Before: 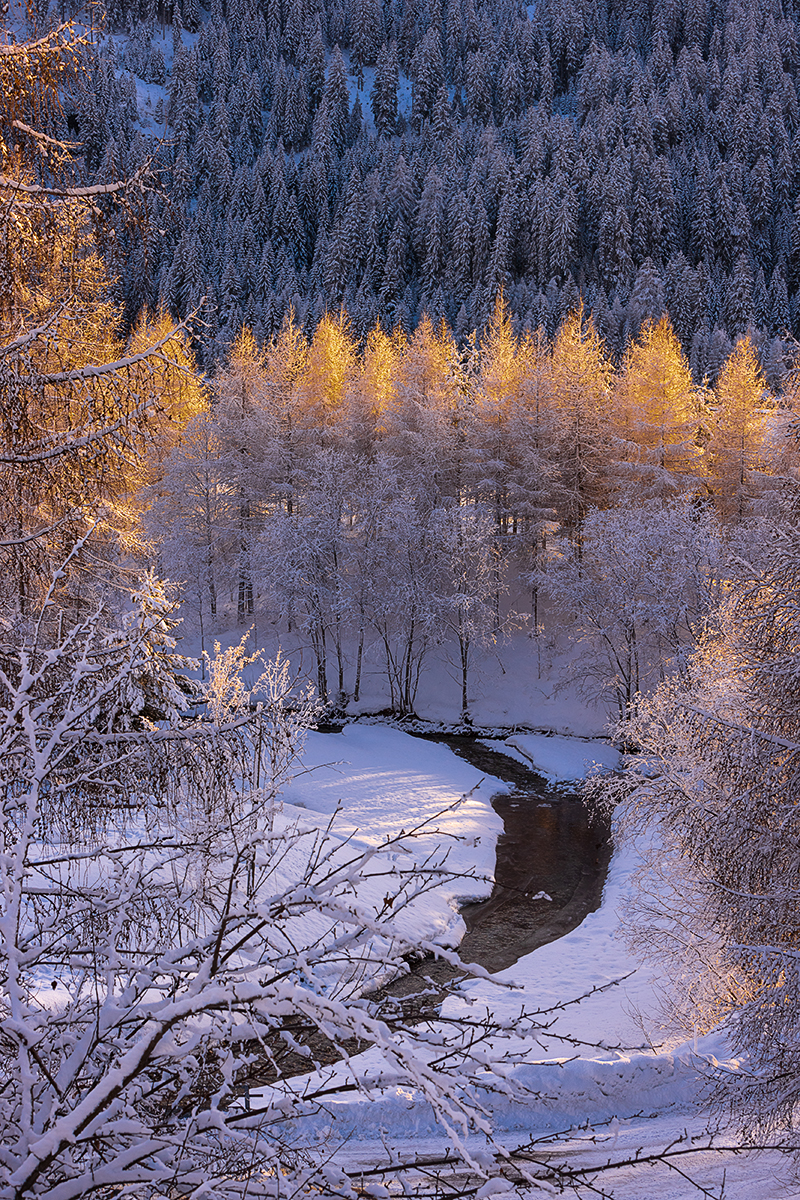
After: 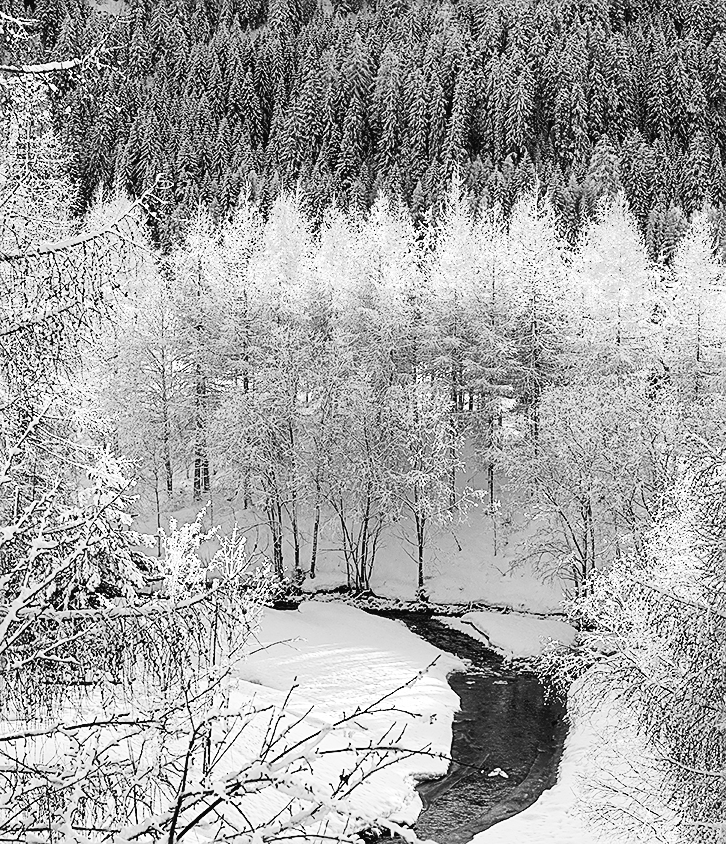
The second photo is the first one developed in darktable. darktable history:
color zones: curves: ch0 [(0.004, 0.588) (0.116, 0.636) (0.259, 0.476) (0.423, 0.464) (0.75, 0.5)]; ch1 [(0, 0) (0.143, 0) (0.286, 0) (0.429, 0) (0.571, 0) (0.714, 0) (0.857, 0)]
crop: left 5.523%, top 10.257%, right 3.63%, bottom 19.378%
sharpen: on, module defaults
color balance rgb: shadows lift › chroma 3.115%, shadows lift › hue 280.15°, power › hue 327.36°, global offset › luminance -0.187%, global offset › chroma 0.271%, linear chroma grading › shadows -1.627%, linear chroma grading › highlights -14.782%, linear chroma grading › global chroma -9.523%, linear chroma grading › mid-tones -10.104%, perceptual saturation grading › global saturation 7.444%, perceptual saturation grading › shadows 4.943%, perceptual brilliance grading › mid-tones 9.715%, perceptual brilliance grading › shadows 15.209%, global vibrance 42.281%
base curve: curves: ch0 [(0, 0.003) (0.001, 0.002) (0.006, 0.004) (0.02, 0.022) (0.048, 0.086) (0.094, 0.234) (0.162, 0.431) (0.258, 0.629) (0.385, 0.8) (0.548, 0.918) (0.751, 0.988) (1, 1)], preserve colors none
